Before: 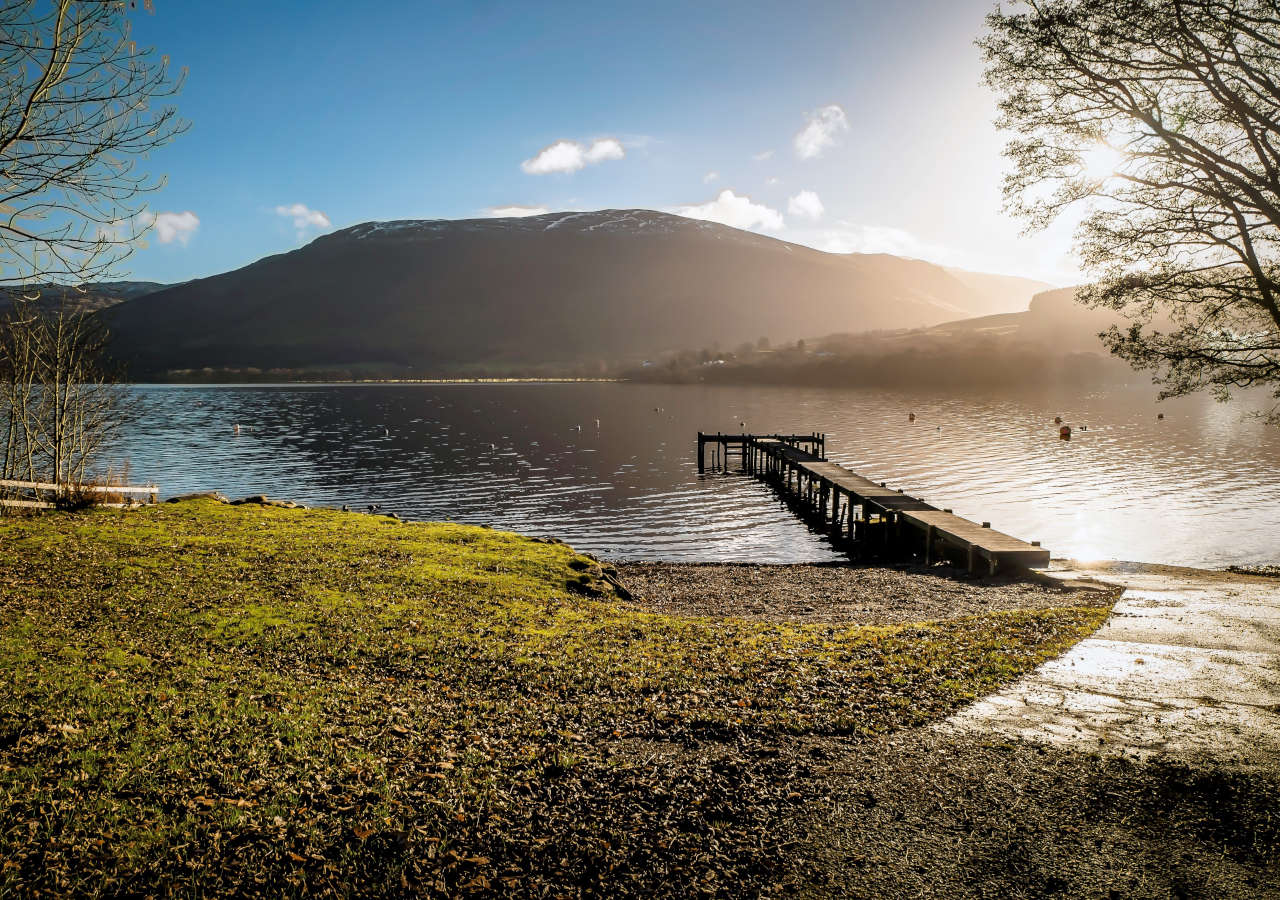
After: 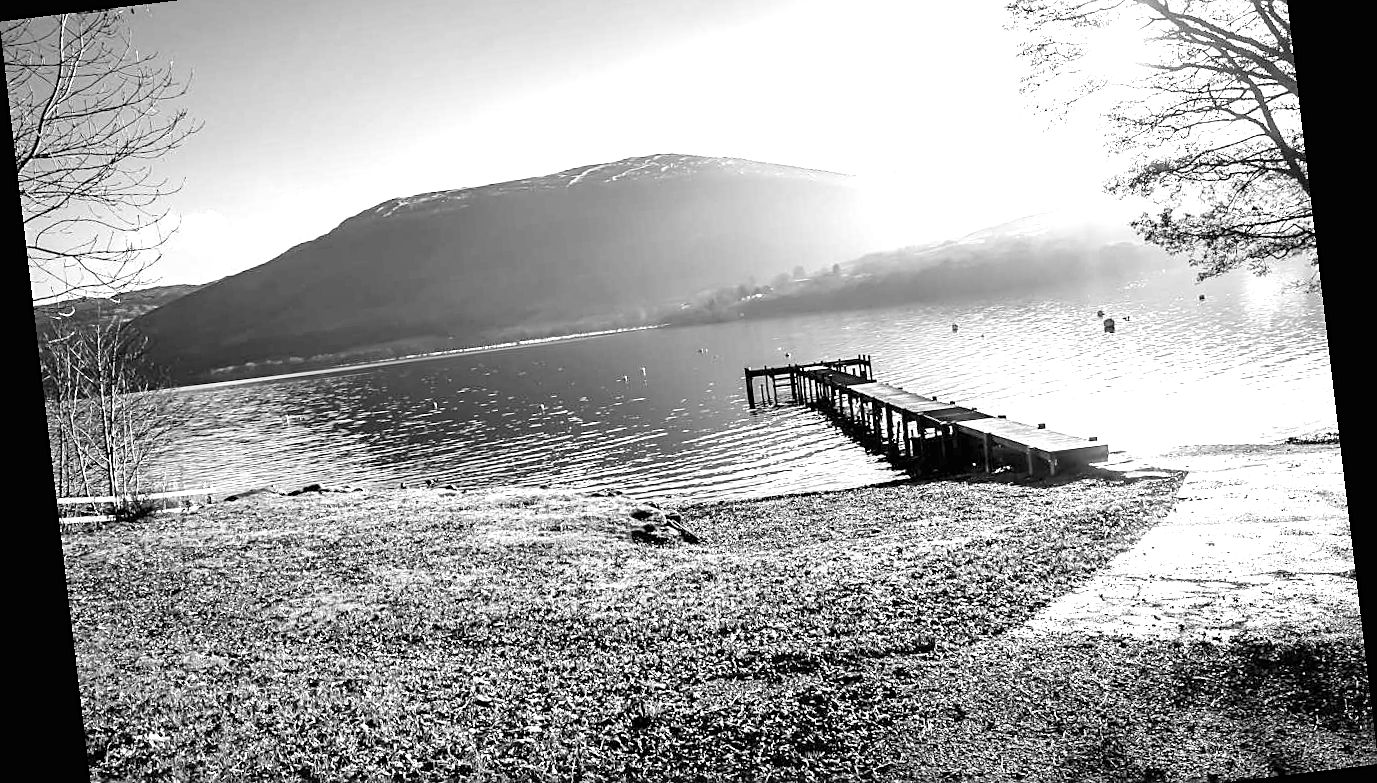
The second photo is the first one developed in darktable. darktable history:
rotate and perspective: rotation -6.83°, automatic cropping off
monochrome: on, module defaults
sharpen: on, module defaults
exposure: black level correction 0, exposure 1.3 EV, compensate highlight preservation false
crop and rotate: top 12.5%, bottom 12.5%
contrast brightness saturation: contrast 0.05, brightness 0.06, saturation 0.01
color balance: output saturation 98.5%
